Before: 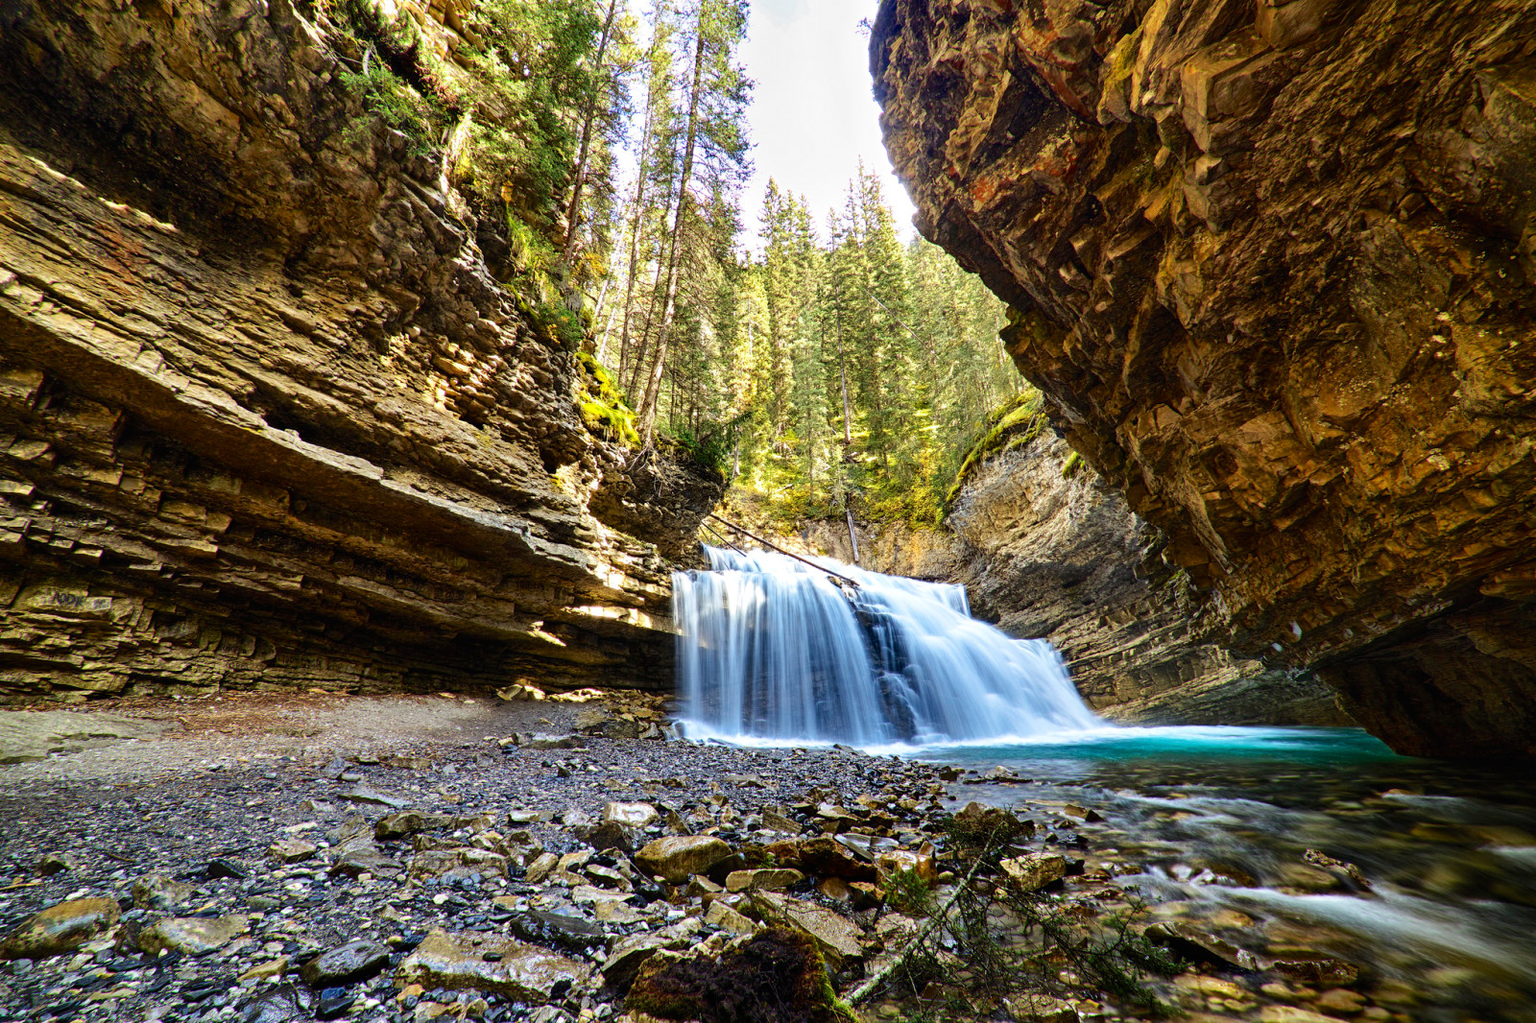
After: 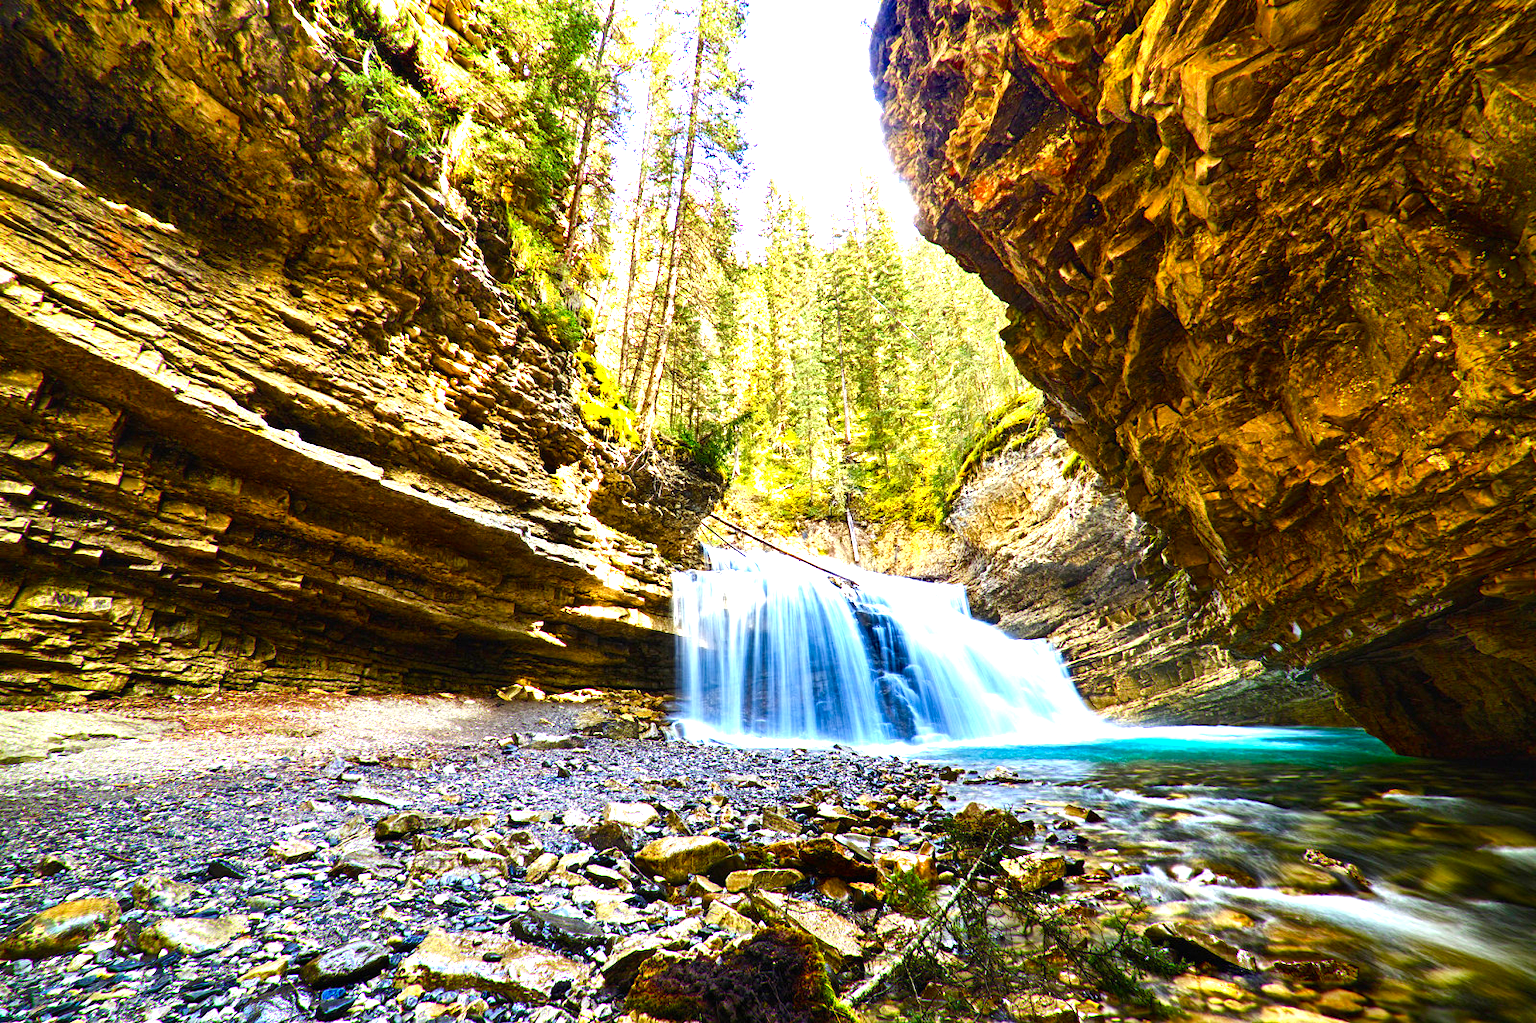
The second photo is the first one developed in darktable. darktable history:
color balance rgb: linear chroma grading › global chroma 5.103%, perceptual saturation grading › global saturation 23.177%, perceptual saturation grading › highlights -24.552%, perceptual saturation grading › mid-tones 24.644%, perceptual saturation grading › shadows 40.405%, perceptual brilliance grading › highlights 10.339%, perceptual brilliance grading › mid-tones 5.336%
exposure: black level correction 0, exposure 0.951 EV, compensate highlight preservation false
